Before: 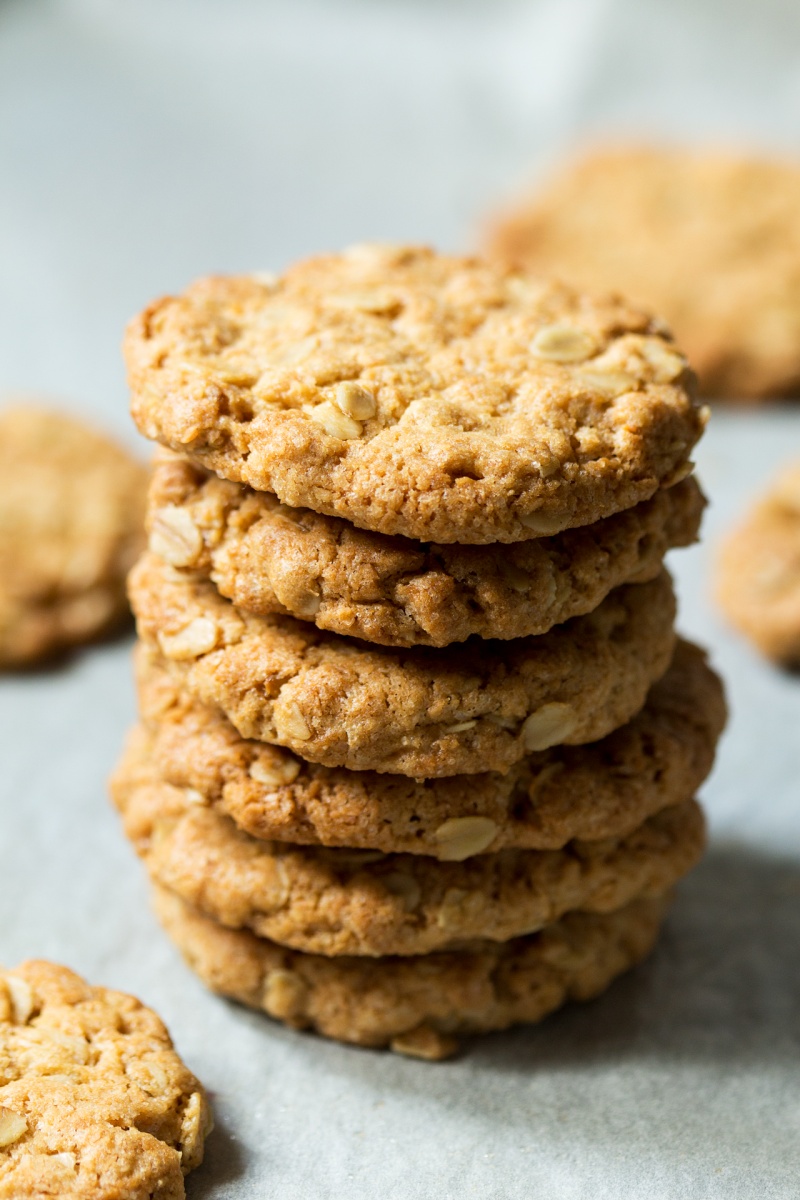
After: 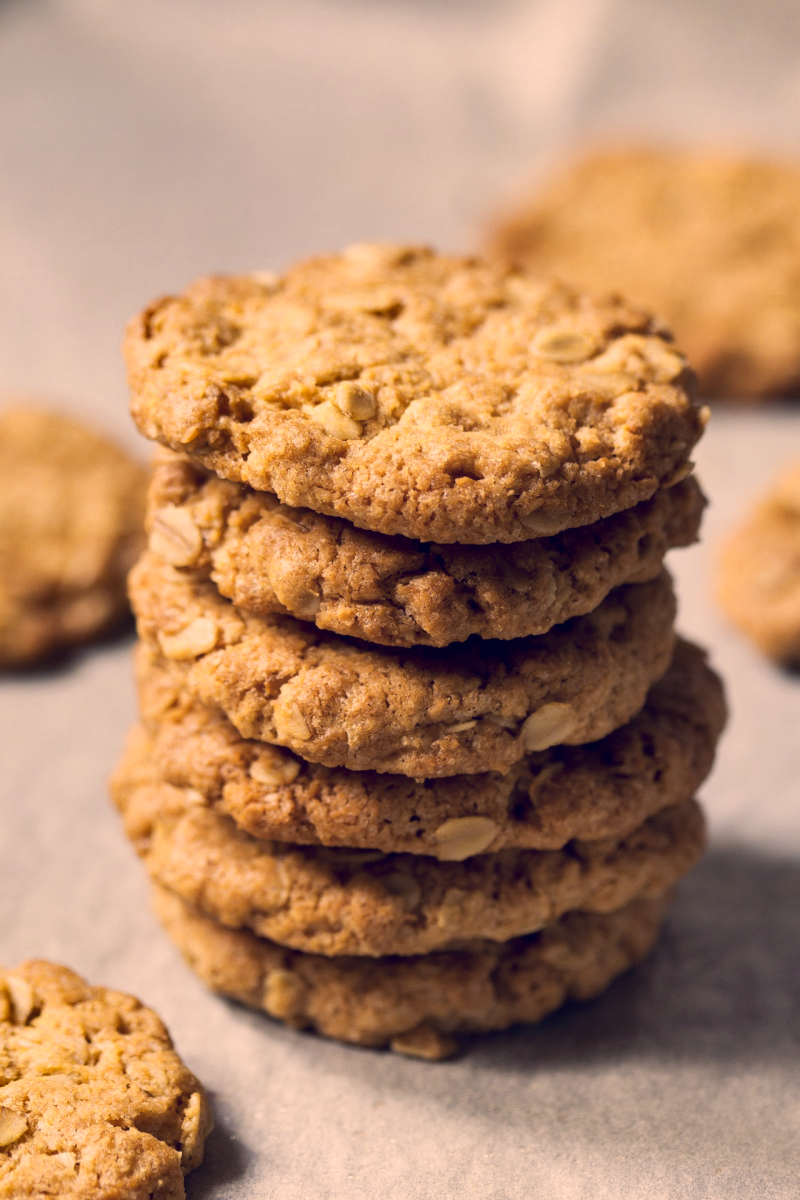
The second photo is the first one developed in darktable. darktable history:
shadows and highlights: shadows 58.99, soften with gaussian
color zones: curves: ch0 [(0, 0.485) (0.178, 0.476) (0.261, 0.623) (0.411, 0.403) (0.708, 0.603) (0.934, 0.412)]; ch1 [(0.003, 0.485) (0.149, 0.496) (0.229, 0.584) (0.326, 0.551) (0.484, 0.262) (0.757, 0.643)]
color correction: highlights a* 19.94, highlights b* 27.29, shadows a* 3.28, shadows b* -17.98, saturation 0.757
